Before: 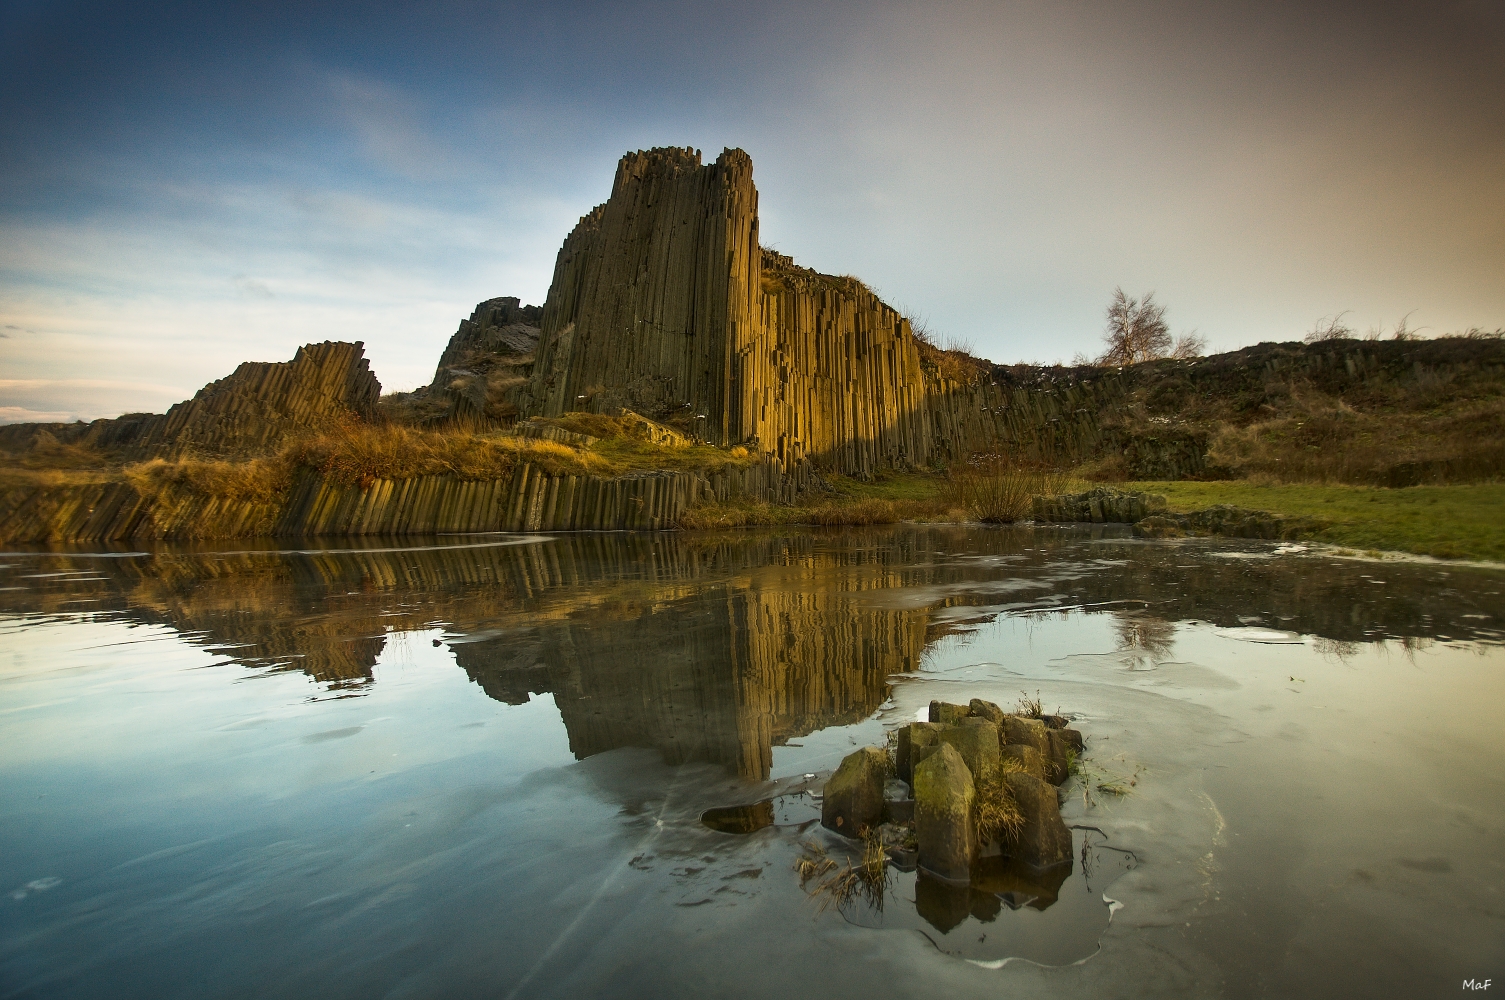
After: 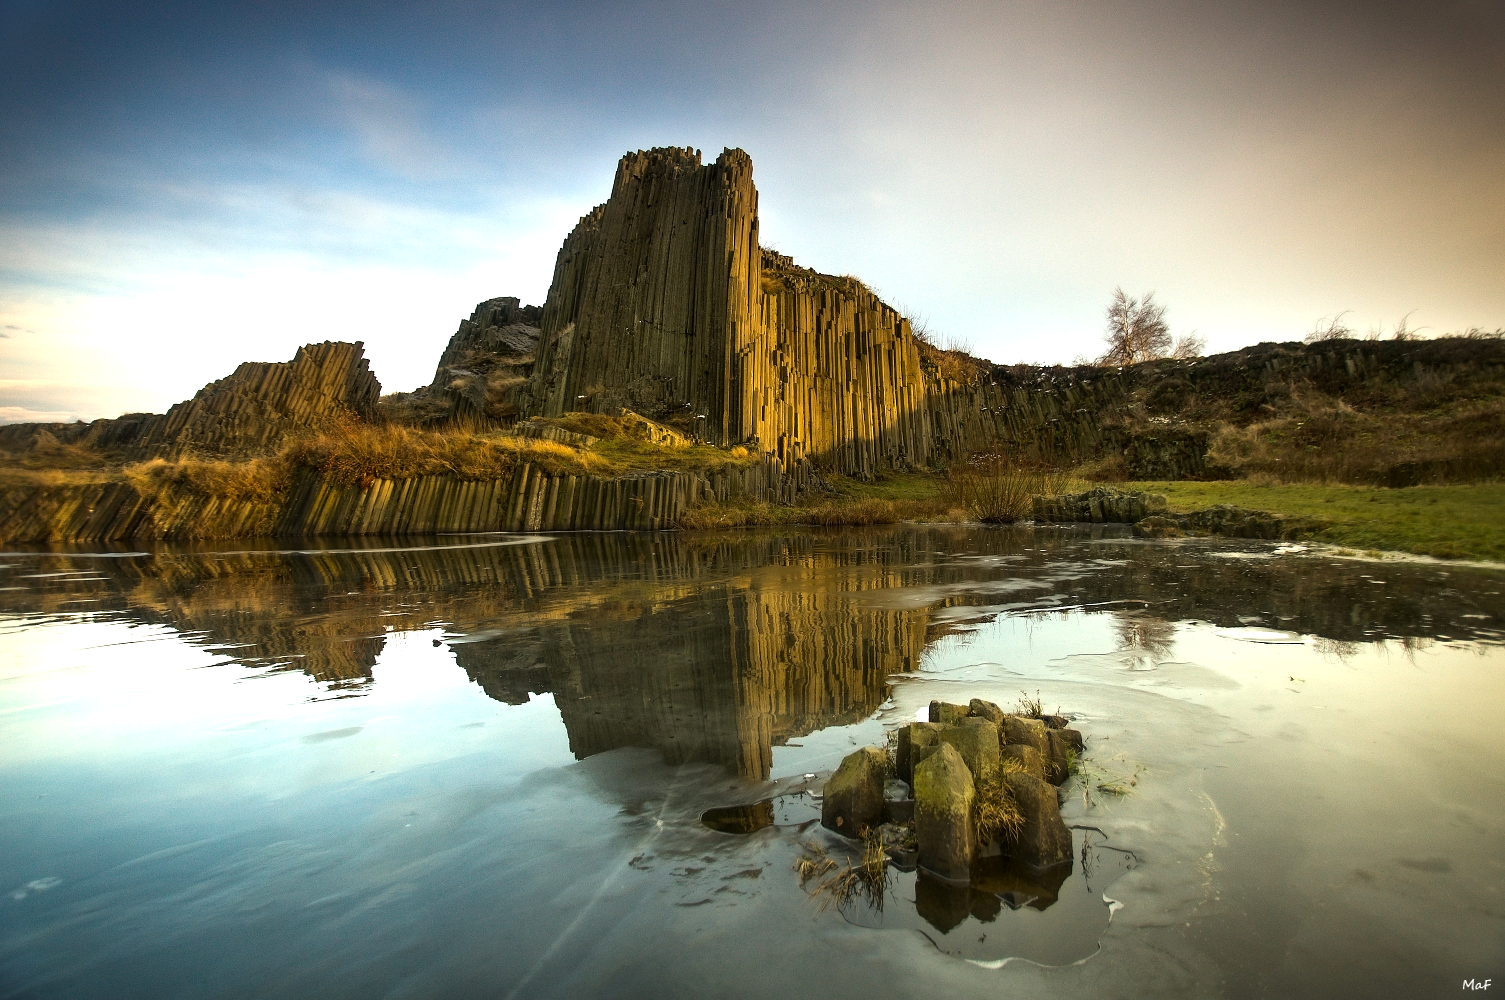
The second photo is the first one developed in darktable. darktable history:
tone equalizer: -8 EV -0.712 EV, -7 EV -0.706 EV, -6 EV -0.611 EV, -5 EV -0.42 EV, -3 EV 0.385 EV, -2 EV 0.6 EV, -1 EV 0.698 EV, +0 EV 0.775 EV
